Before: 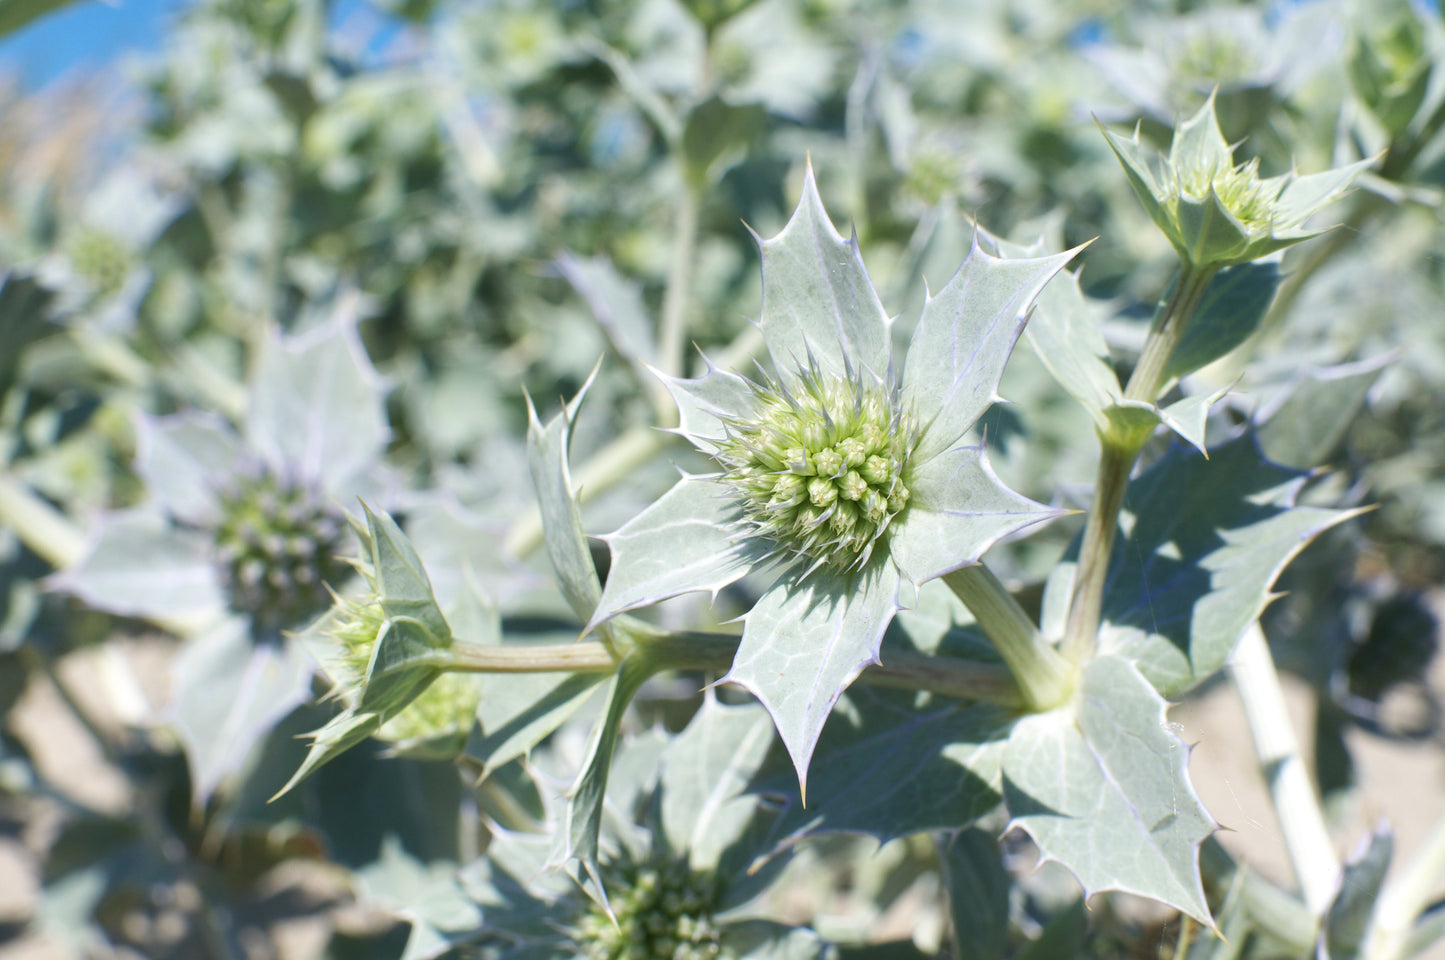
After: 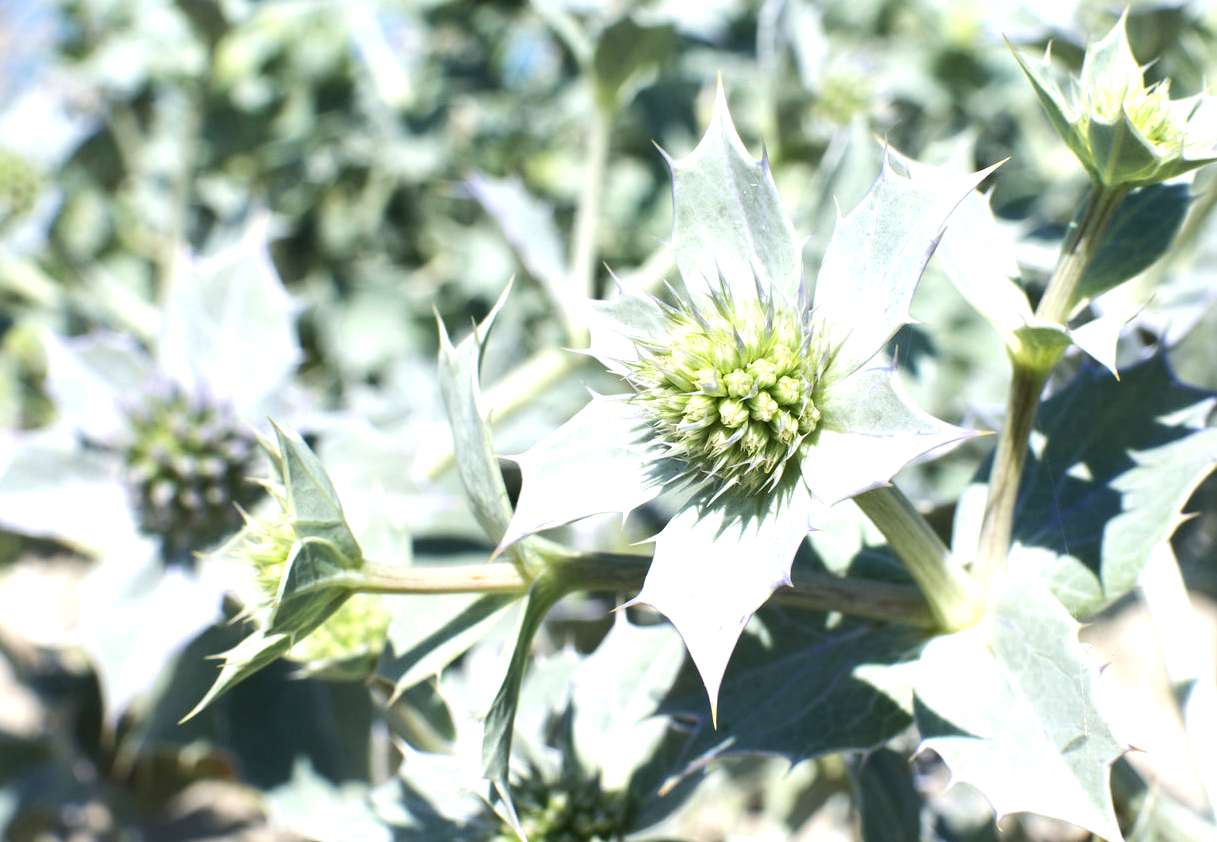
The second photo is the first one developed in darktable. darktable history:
tone equalizer: -8 EV -0.713 EV, -7 EV -0.716 EV, -6 EV -0.58 EV, -5 EV -0.37 EV, -3 EV 0.393 EV, -2 EV 0.6 EV, -1 EV 0.697 EV, +0 EV 0.724 EV, edges refinement/feathering 500, mask exposure compensation -1.57 EV, preserve details no
crop: left 6.163%, top 8.265%, right 9.55%, bottom 3.997%
